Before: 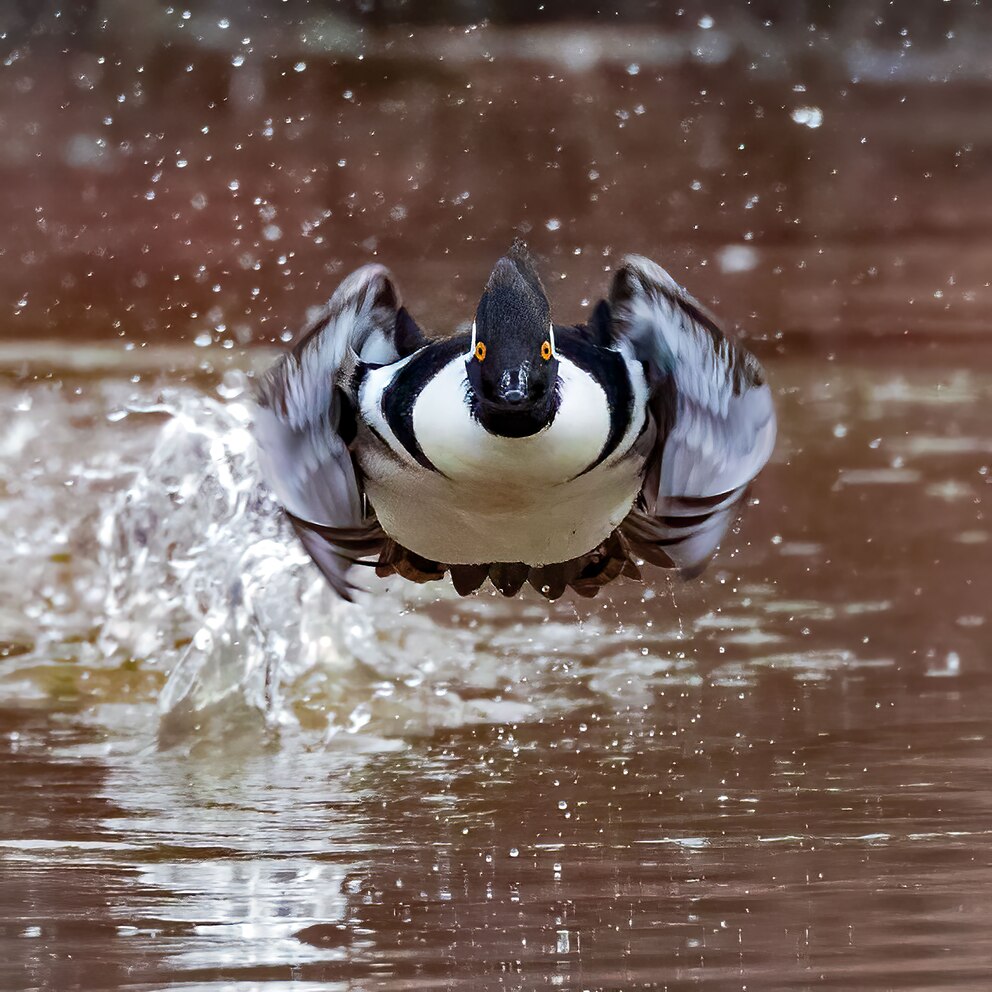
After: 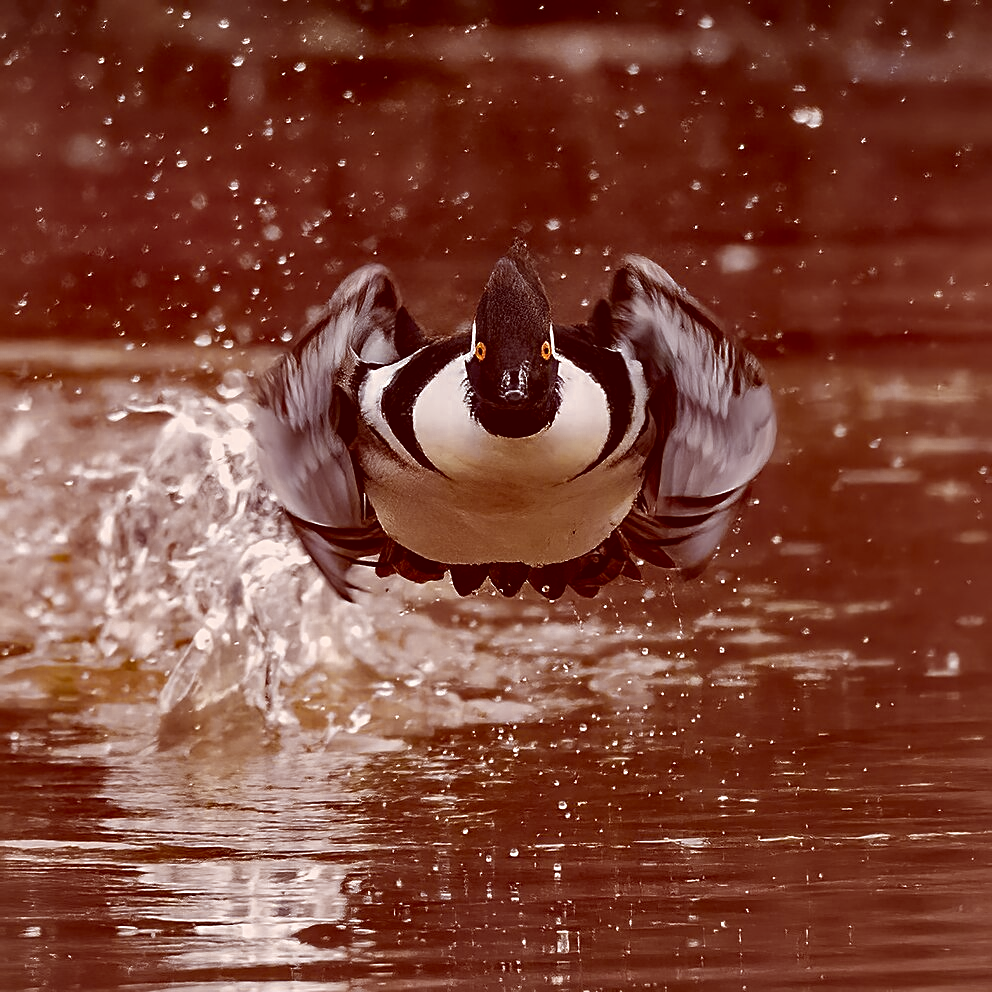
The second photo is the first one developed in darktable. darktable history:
color zones: curves: ch0 [(0.035, 0.242) (0.25, 0.5) (0.384, 0.214) (0.488, 0.255) (0.75, 0.5)]; ch1 [(0.063, 0.379) (0.25, 0.5) (0.354, 0.201) (0.489, 0.085) (0.729, 0.271)]; ch2 [(0.25, 0.5) (0.38, 0.517) (0.442, 0.51) (0.735, 0.456)]
sharpen: amount 0.575
color correction: highlights a* 9.03, highlights b* 8.71, shadows a* 40, shadows b* 40, saturation 0.8
